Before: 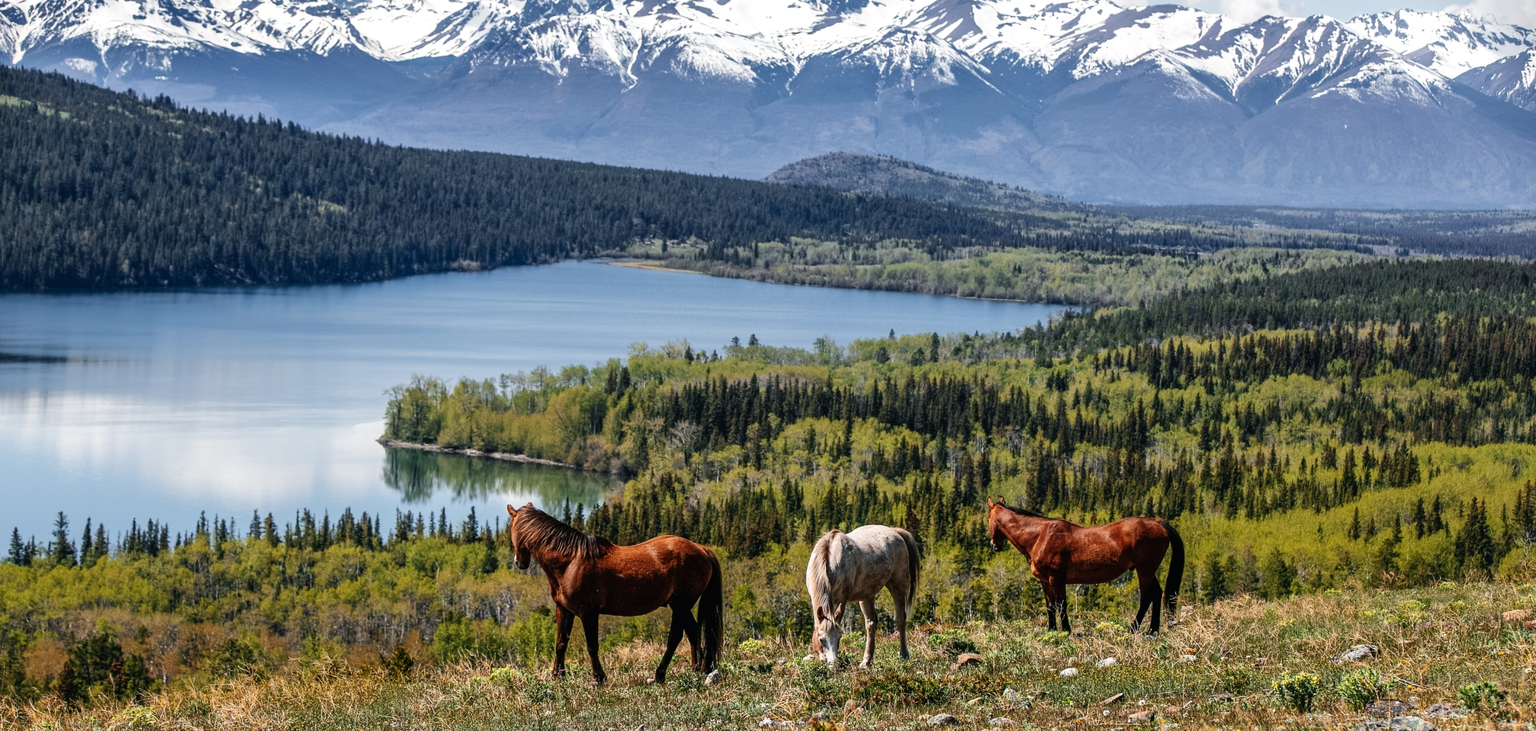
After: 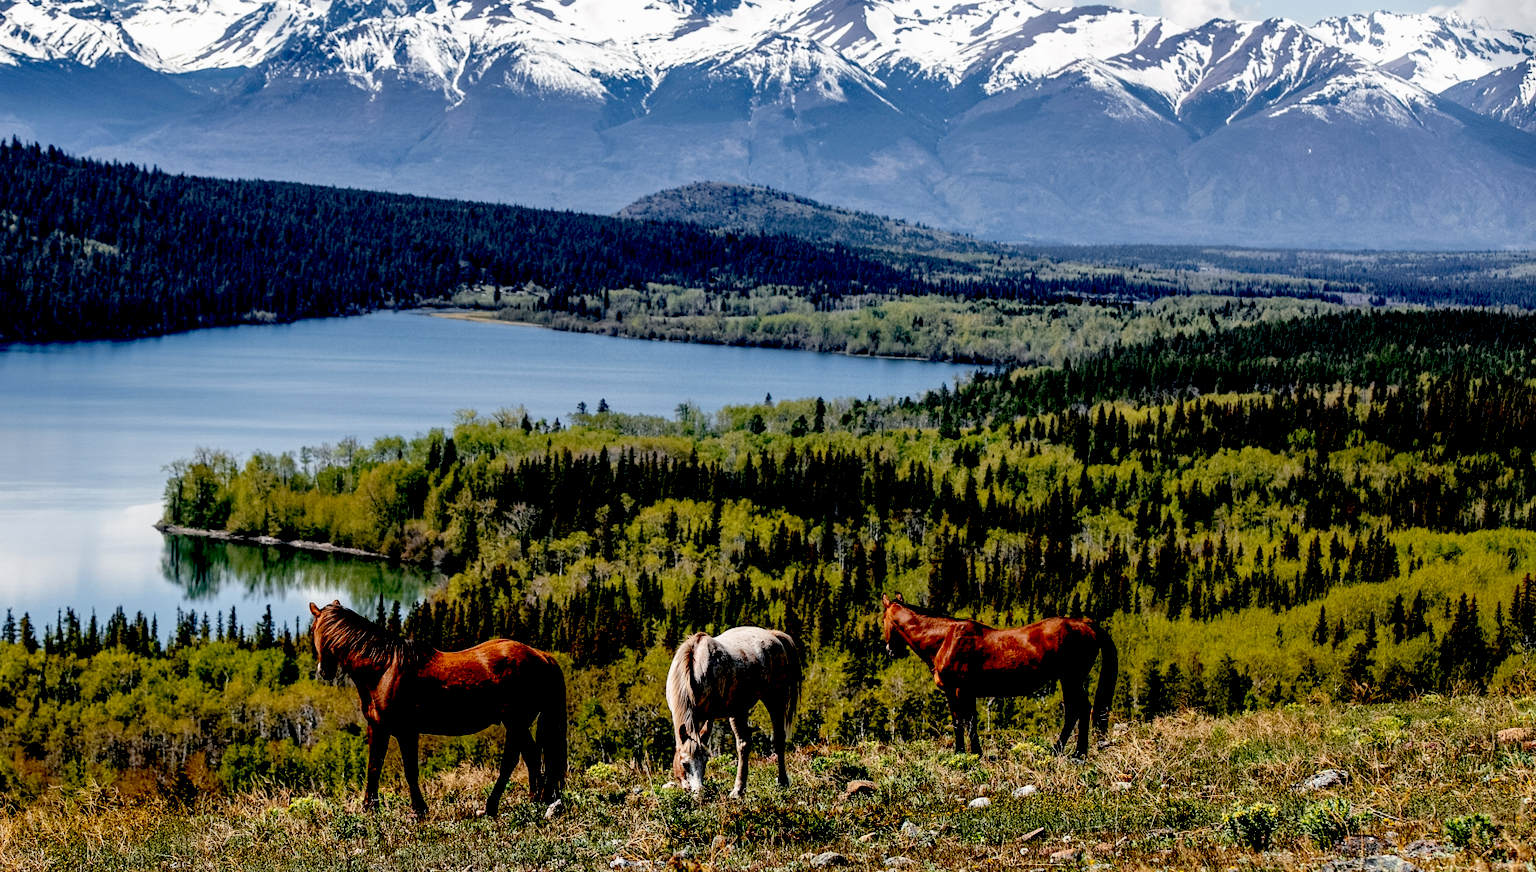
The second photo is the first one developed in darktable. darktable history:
crop: left 16.145%
color correction: saturation 0.98
exposure: black level correction 0.056, exposure -0.039 EV, compensate highlight preservation false
